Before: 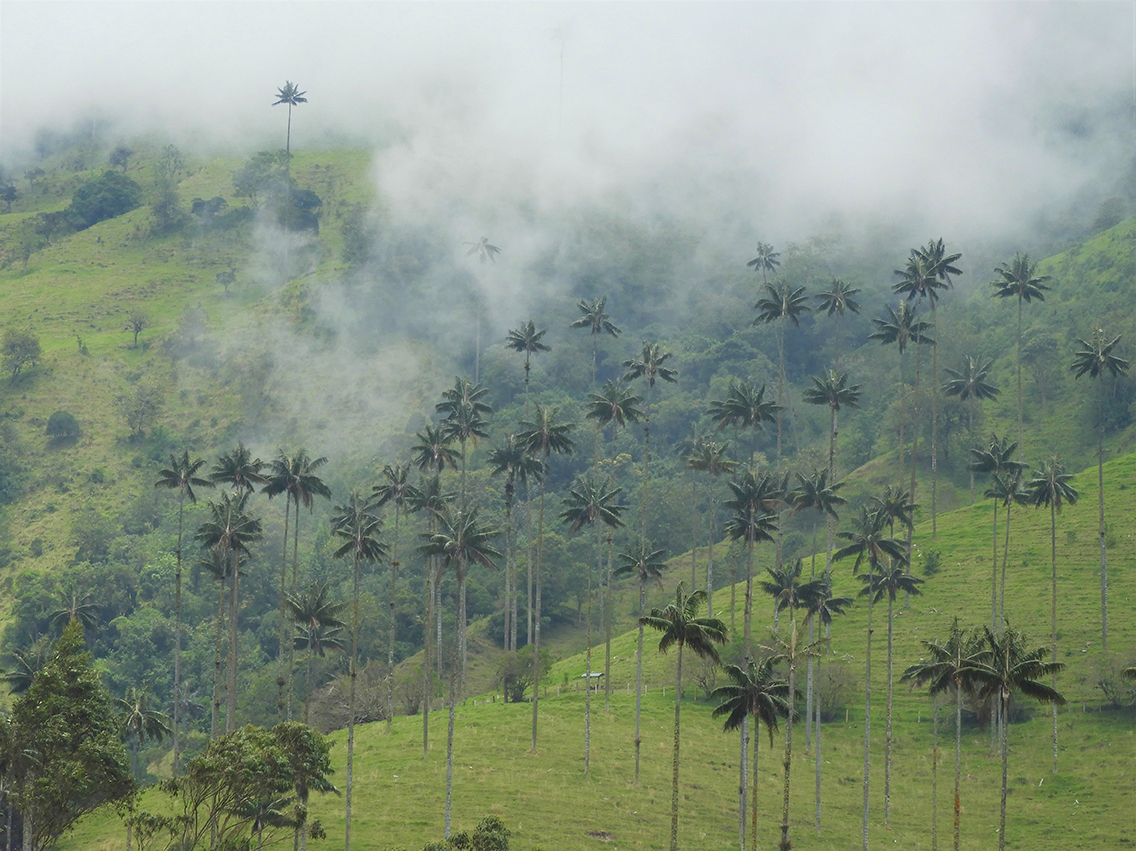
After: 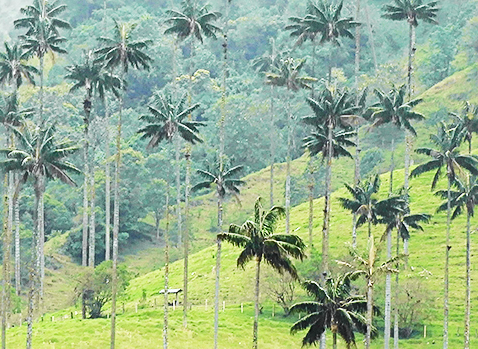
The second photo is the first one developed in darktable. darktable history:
sharpen: on, module defaults
crop: left 37.221%, top 45.169%, right 20.63%, bottom 13.777%
base curve: curves: ch0 [(0, 0) (0.007, 0.004) (0.027, 0.03) (0.046, 0.07) (0.207, 0.54) (0.442, 0.872) (0.673, 0.972) (1, 1)], preserve colors none
tone curve: curves: ch0 [(0, 0.015) (0.037, 0.032) (0.131, 0.113) (0.275, 0.26) (0.497, 0.531) (0.617, 0.663) (0.704, 0.748) (0.813, 0.842) (0.911, 0.931) (0.997, 1)]; ch1 [(0, 0) (0.301, 0.3) (0.444, 0.438) (0.493, 0.494) (0.501, 0.499) (0.534, 0.543) (0.582, 0.605) (0.658, 0.687) (0.746, 0.79) (1, 1)]; ch2 [(0, 0) (0.246, 0.234) (0.36, 0.356) (0.415, 0.426) (0.476, 0.492) (0.502, 0.499) (0.525, 0.513) (0.533, 0.534) (0.586, 0.598) (0.634, 0.643) (0.706, 0.717) (0.853, 0.83) (1, 0.951)], color space Lab, independent channels, preserve colors none
